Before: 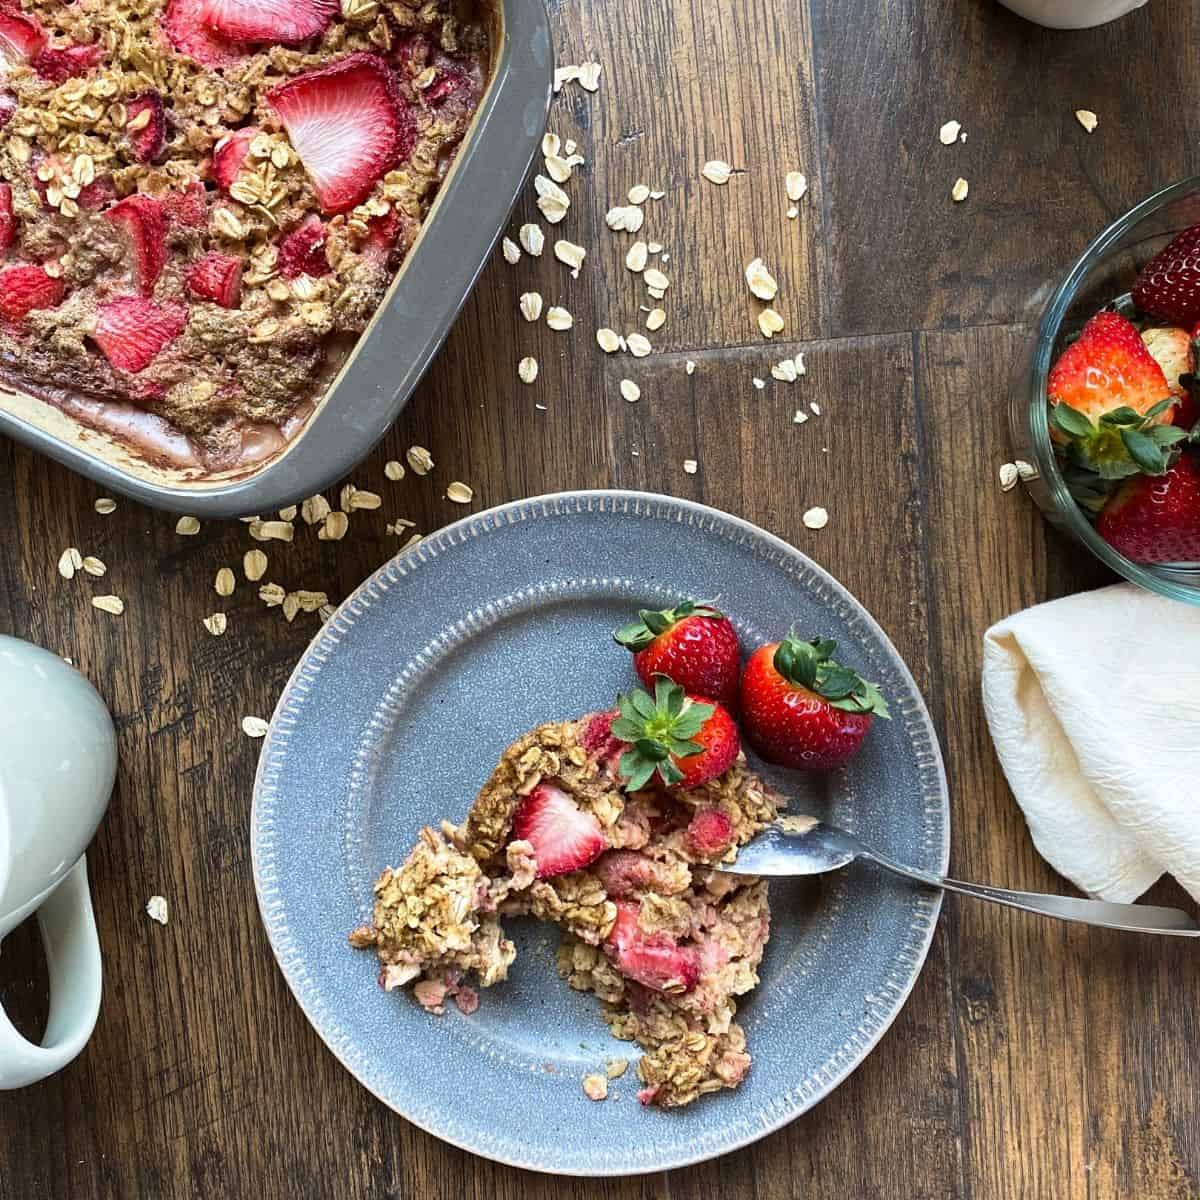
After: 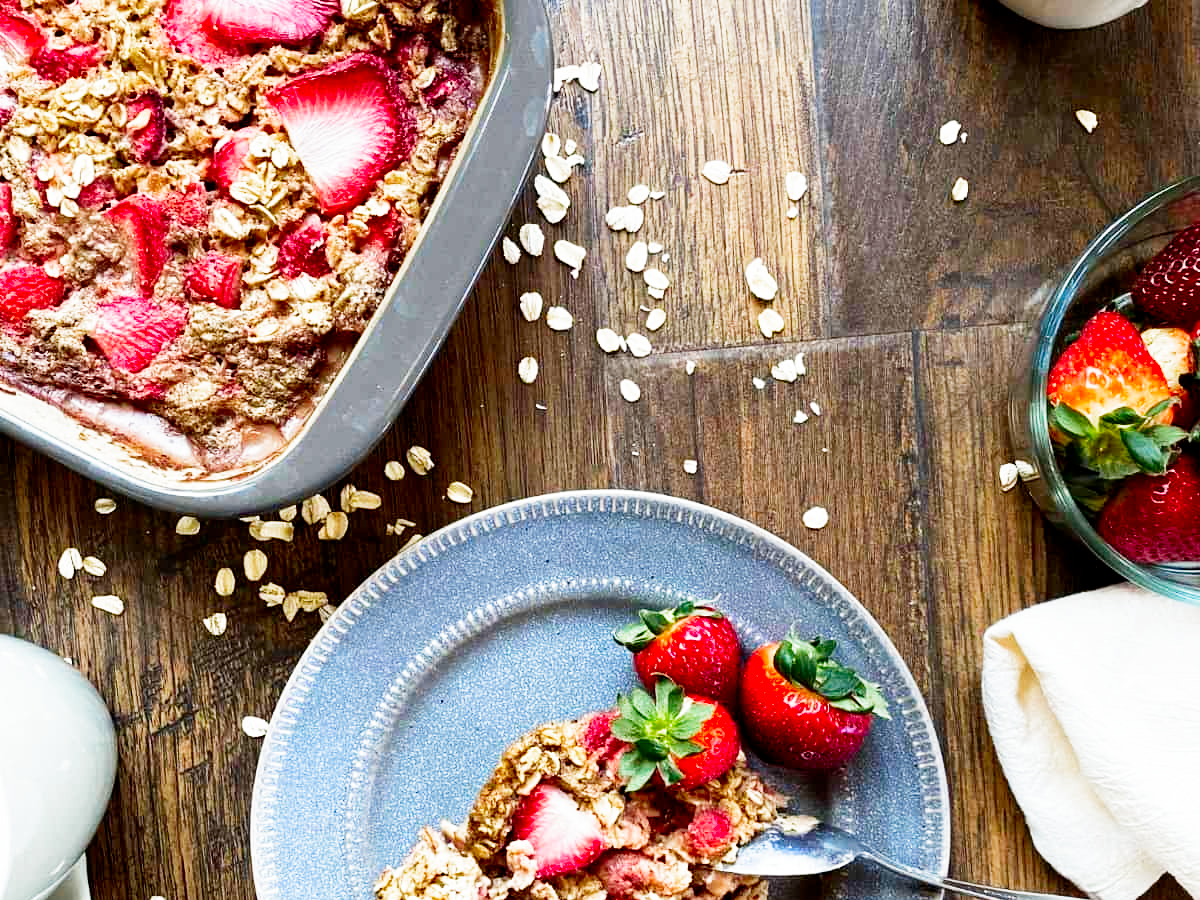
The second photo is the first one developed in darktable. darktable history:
contrast brightness saturation: contrast 0.09, saturation 0.28
exposure: exposure 0.2 EV, compensate highlight preservation false
filmic rgb: middle gray luminance 12.74%, black relative exposure -10.13 EV, white relative exposure 3.47 EV, threshold 6 EV, target black luminance 0%, hardness 5.74, latitude 44.69%, contrast 1.221, highlights saturation mix 5%, shadows ↔ highlights balance 26.78%, add noise in highlights 0, preserve chrominance no, color science v3 (2019), use custom middle-gray values true, iterations of high-quality reconstruction 0, contrast in highlights soft, enable highlight reconstruction true
crop: bottom 24.967%
